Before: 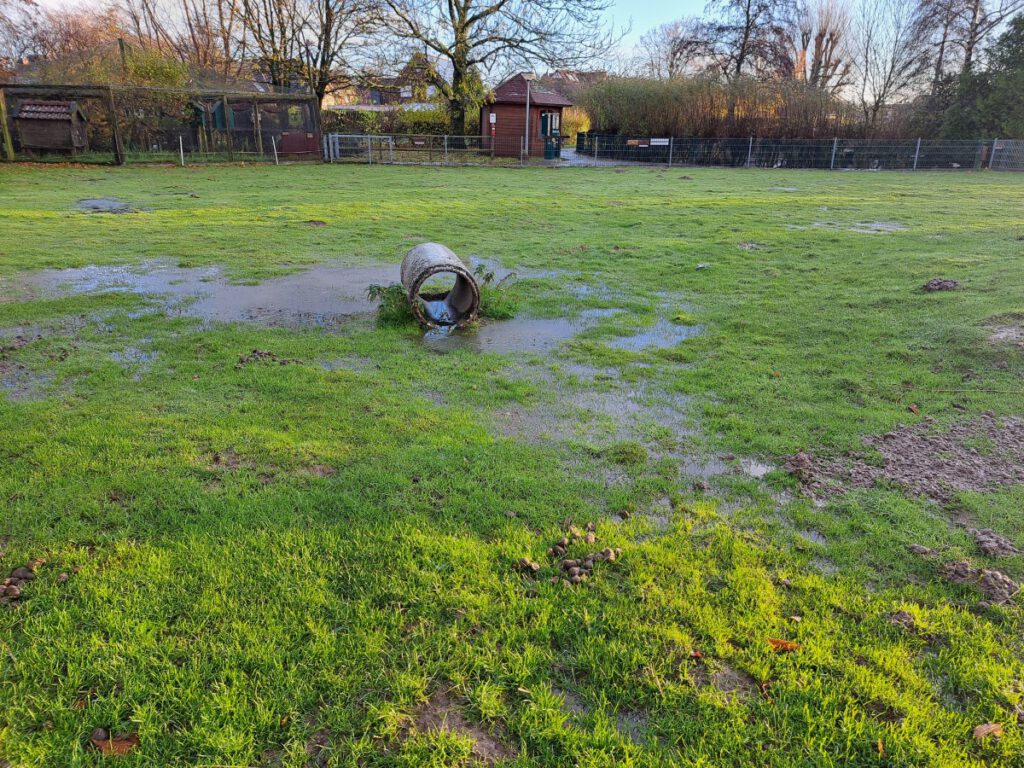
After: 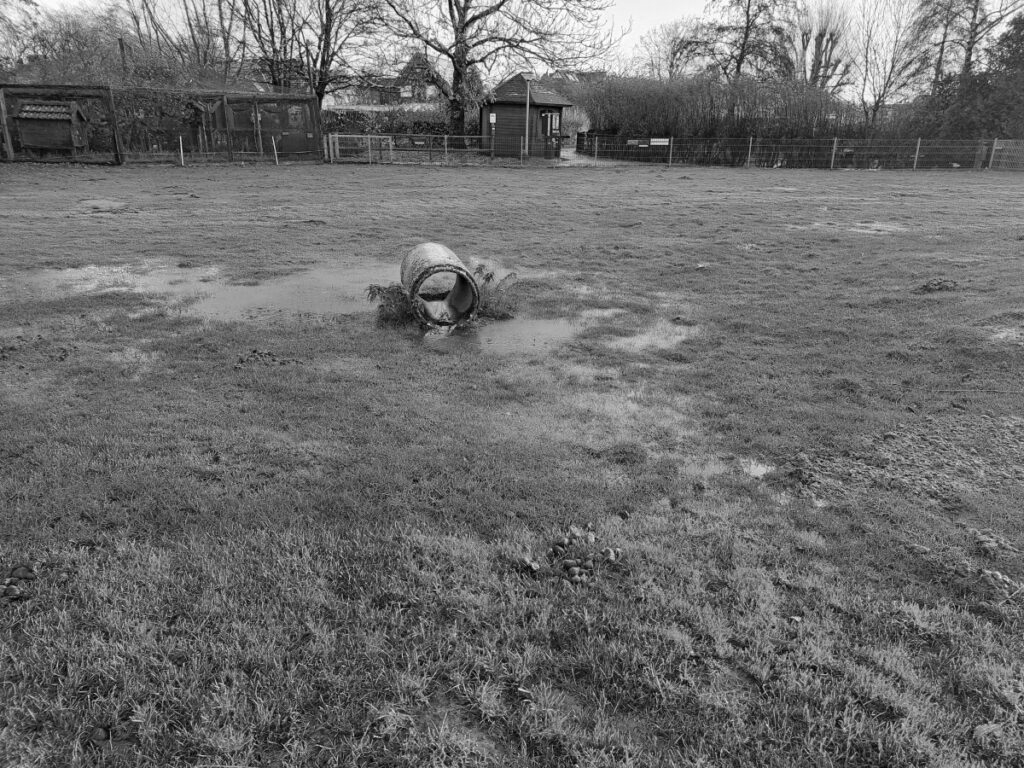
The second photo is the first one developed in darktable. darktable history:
color calibration: output gray [0.253, 0.26, 0.487, 0], illuminant custom, x 0.373, y 0.389, temperature 4271.04 K
